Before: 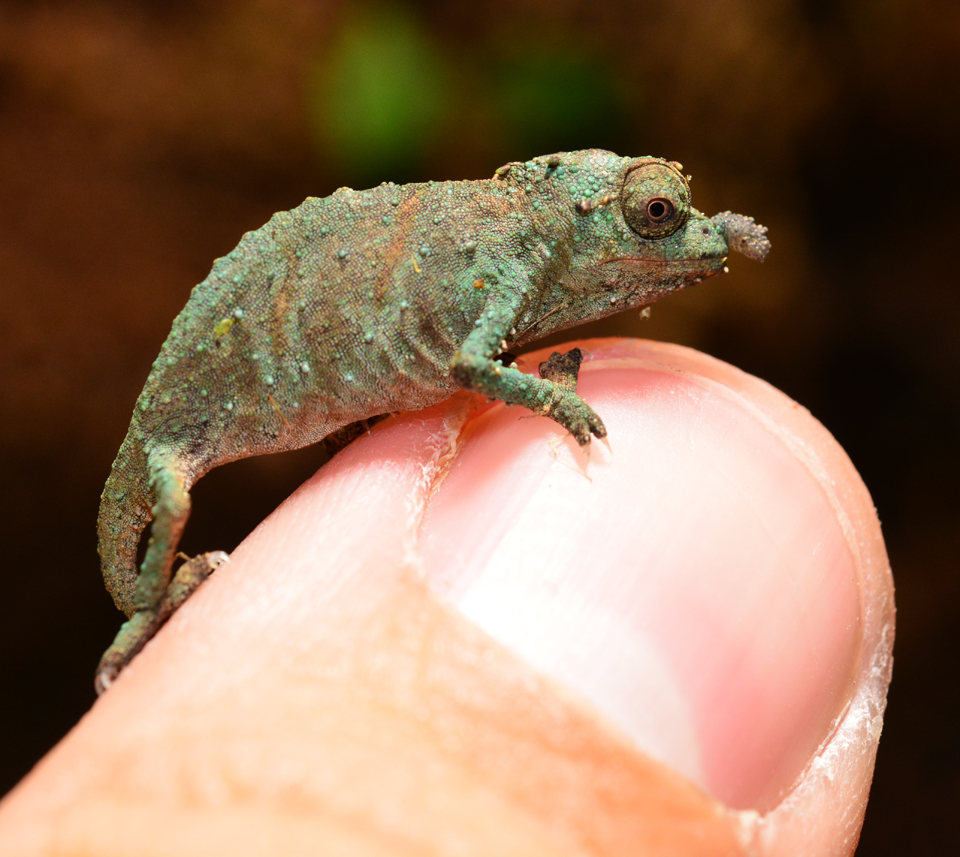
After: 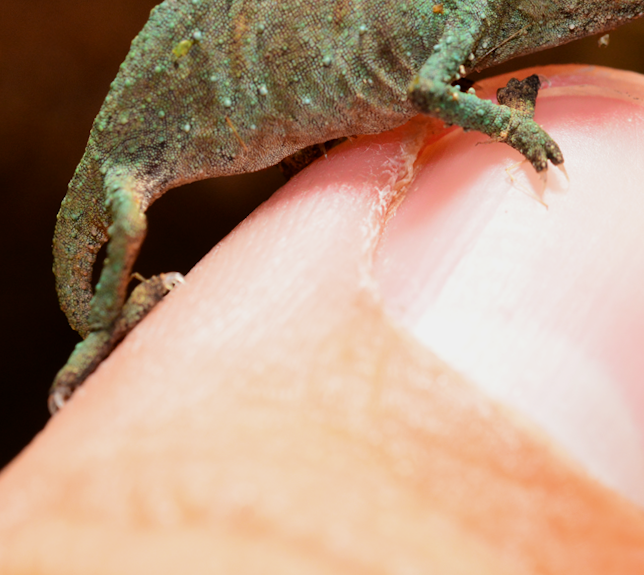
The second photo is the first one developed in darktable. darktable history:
exposure: black level correction 0.001, exposure -0.2 EV, compensate highlight preservation false
crop and rotate: angle -0.82°, left 3.85%, top 31.828%, right 27.992%
